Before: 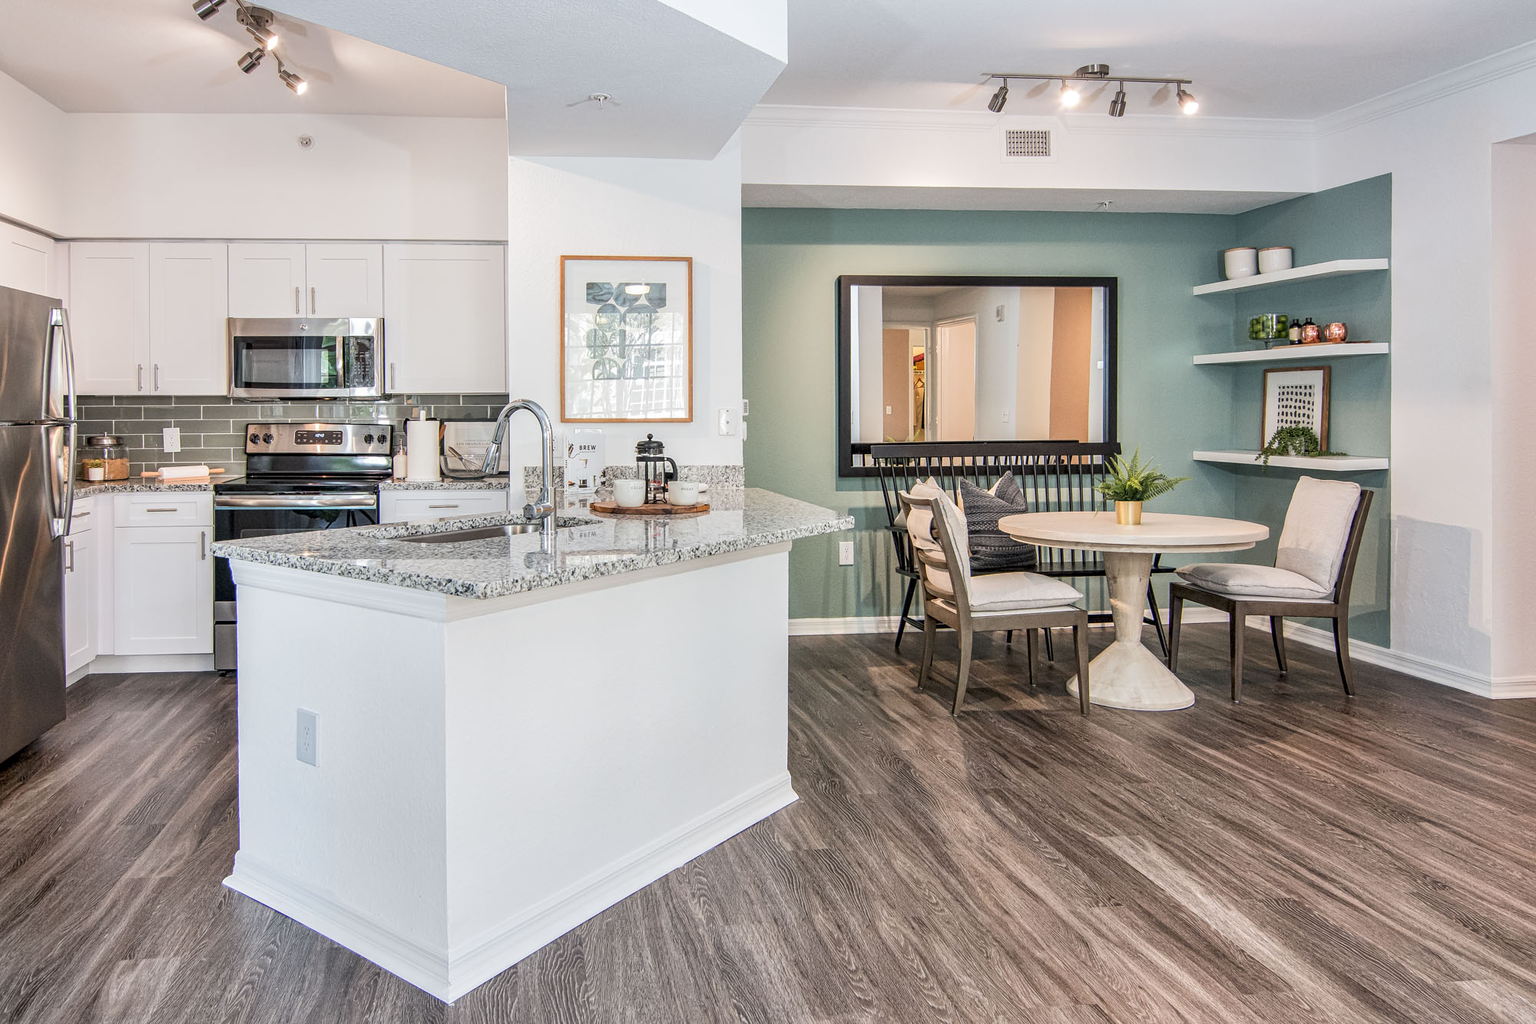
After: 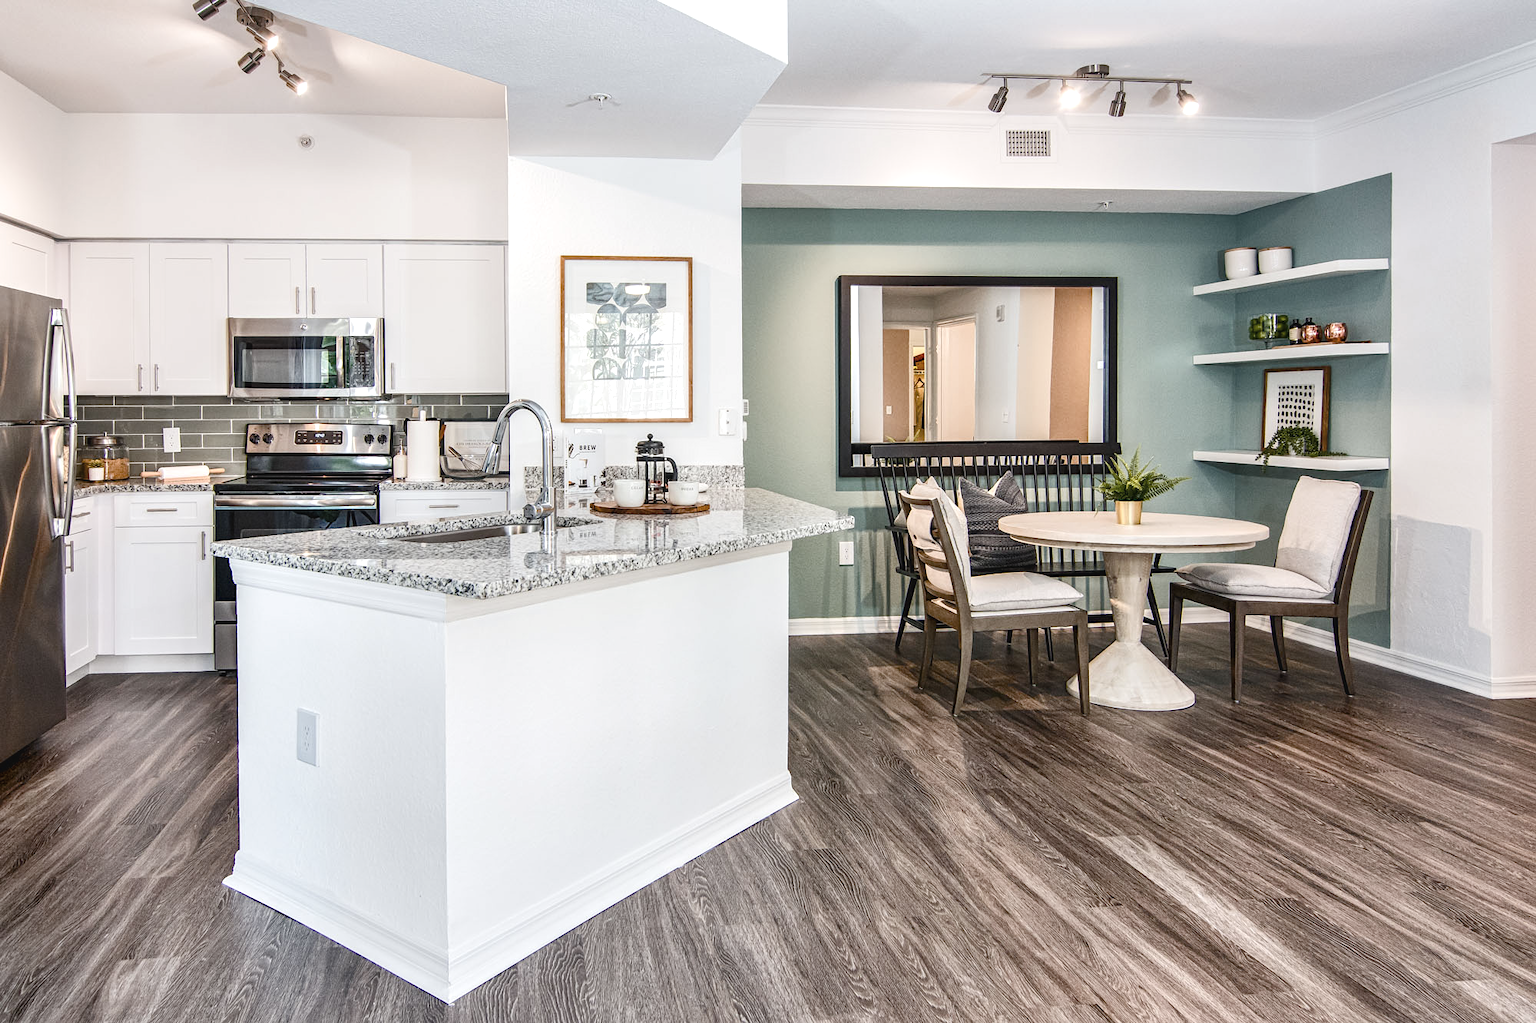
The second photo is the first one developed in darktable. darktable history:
contrast brightness saturation: contrast 0.098, saturation -0.371
color balance rgb: power › hue 209.43°, global offset › luminance 0.722%, linear chroma grading › global chroma 15.224%, perceptual saturation grading › global saturation 20%, perceptual saturation grading › highlights -24.823%, perceptual saturation grading › shadows 49.404%, perceptual brilliance grading › global brilliance 2.573%, perceptual brilliance grading › highlights -3.131%, perceptual brilliance grading › shadows 2.5%, global vibrance 6.355%, contrast 12.19%, saturation formula JzAzBz (2021)
